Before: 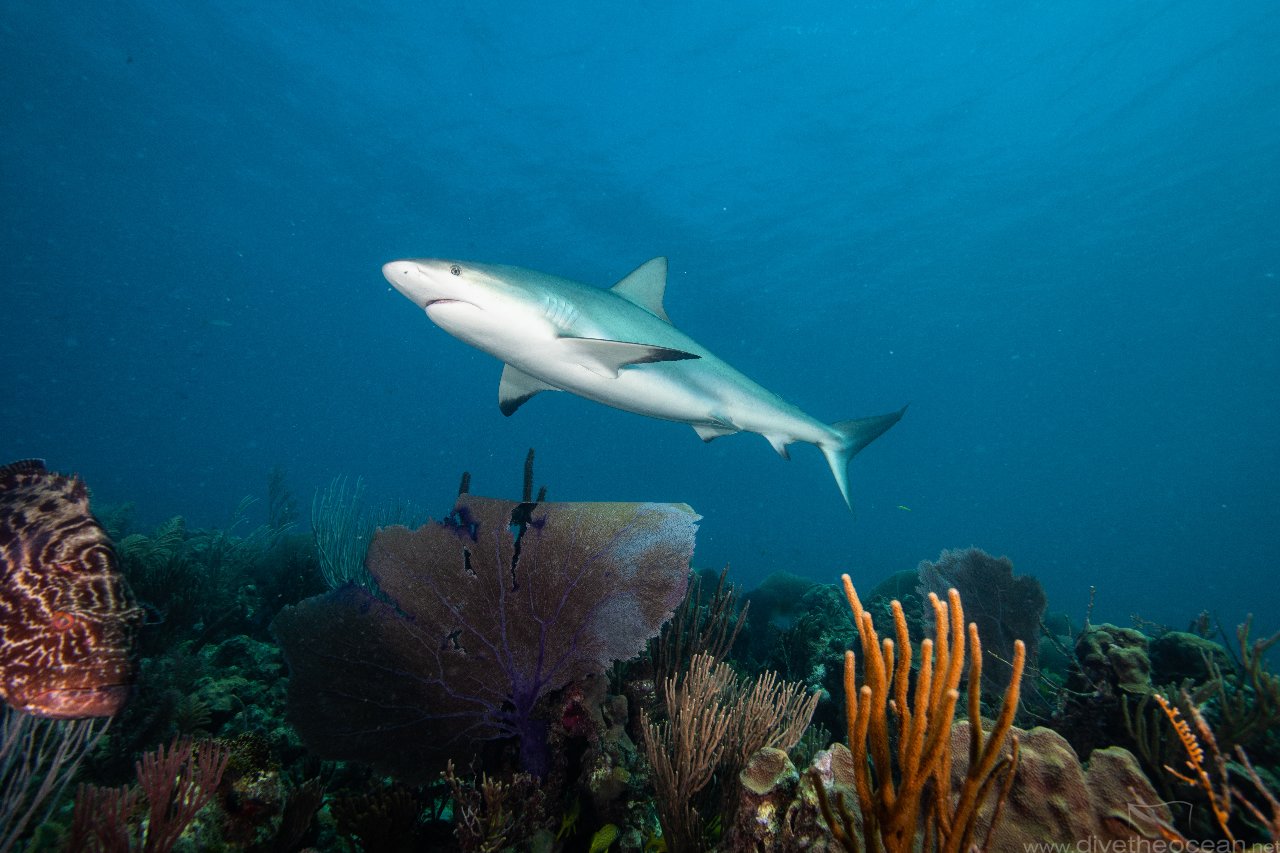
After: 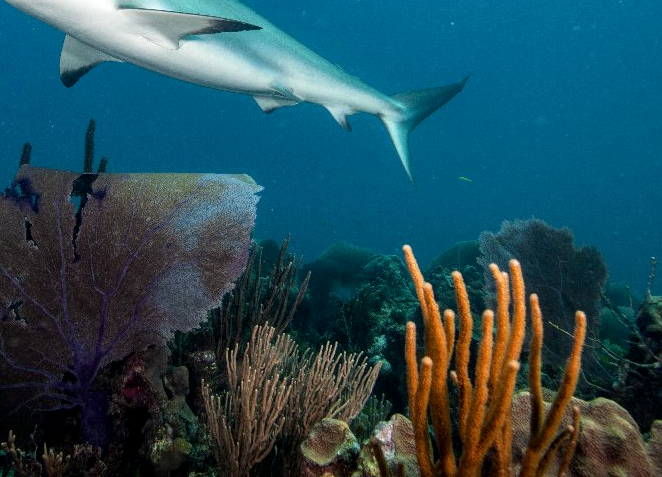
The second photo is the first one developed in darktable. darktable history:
local contrast: highlights 107%, shadows 102%, detail 120%, midtone range 0.2
exposure: black level correction 0.001, compensate exposure bias true, compensate highlight preservation false
crop: left 34.367%, top 38.633%, right 13.899%, bottom 5.392%
